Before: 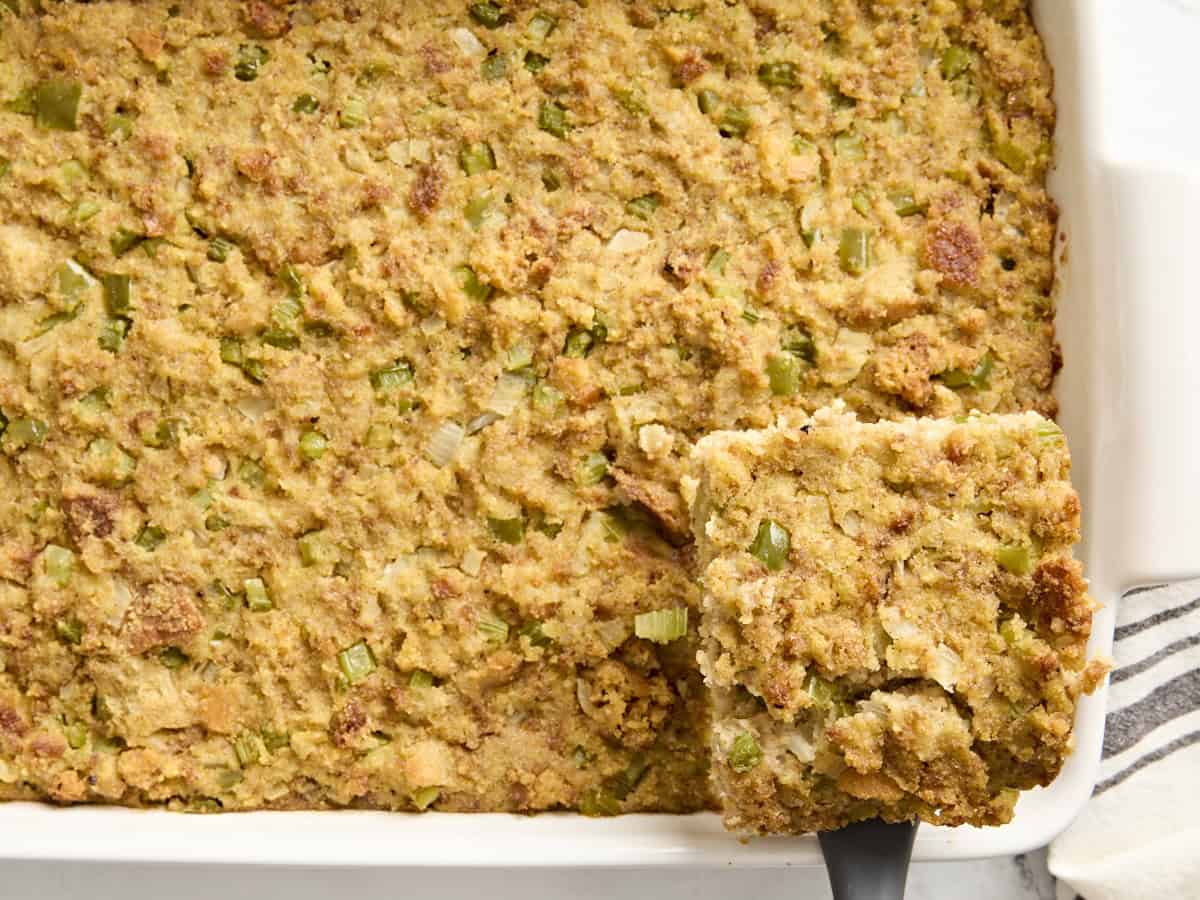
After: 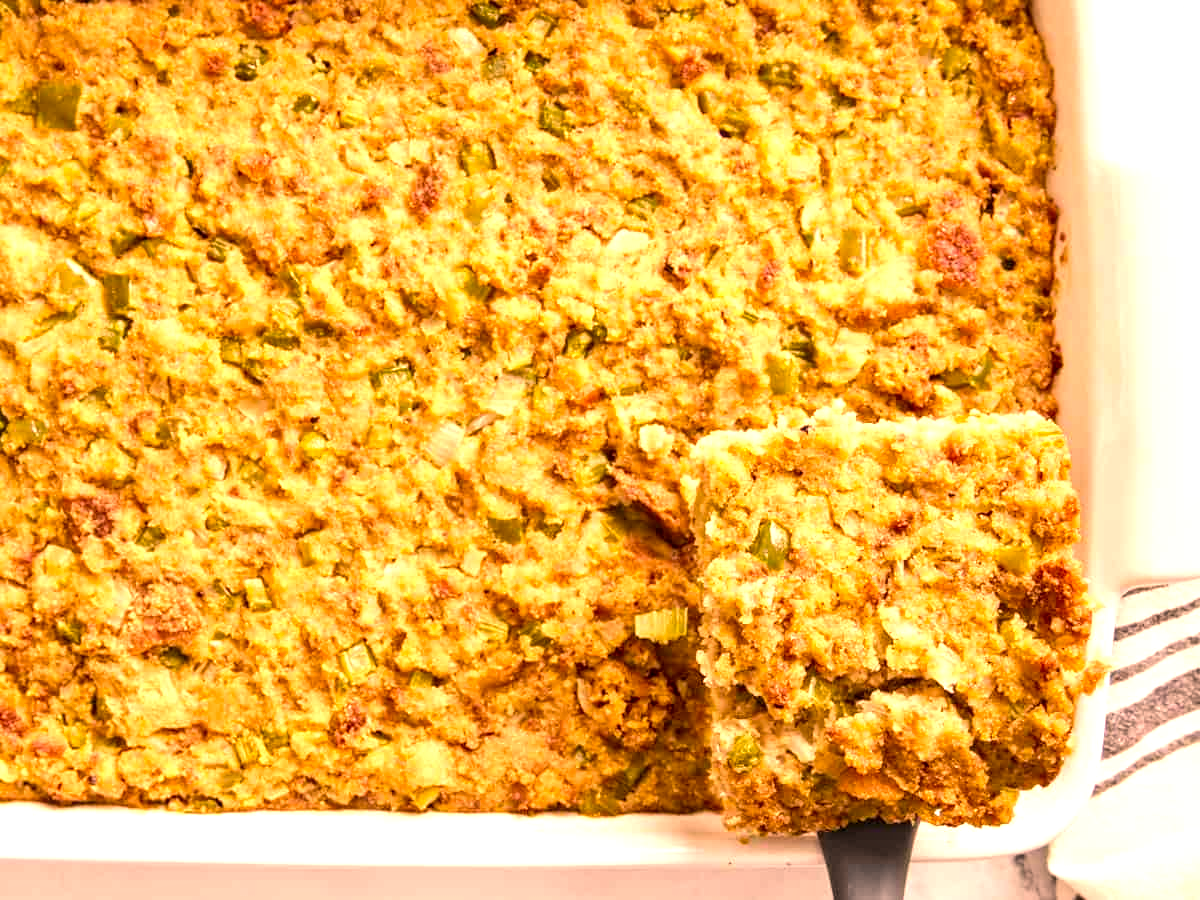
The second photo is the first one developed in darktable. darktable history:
color correction: highlights a* 20.61, highlights b* 19.3
local contrast: detail 130%
exposure: black level correction 0, exposure 0.691 EV, compensate highlight preservation false
